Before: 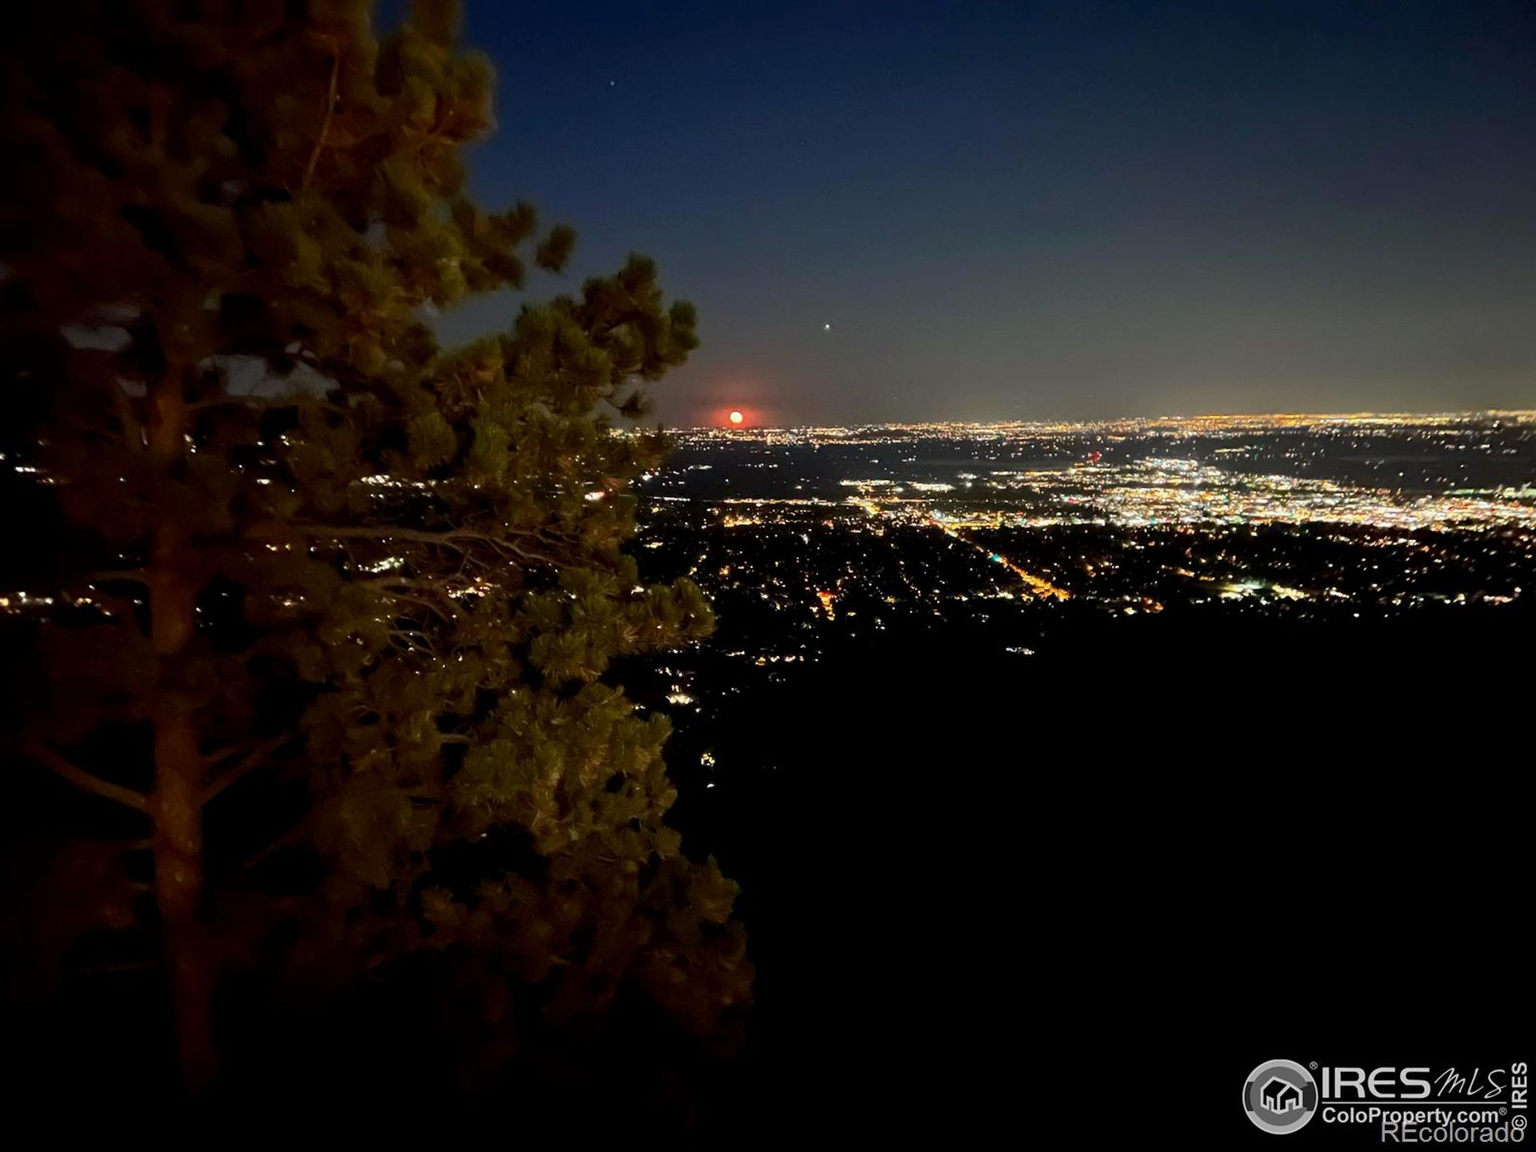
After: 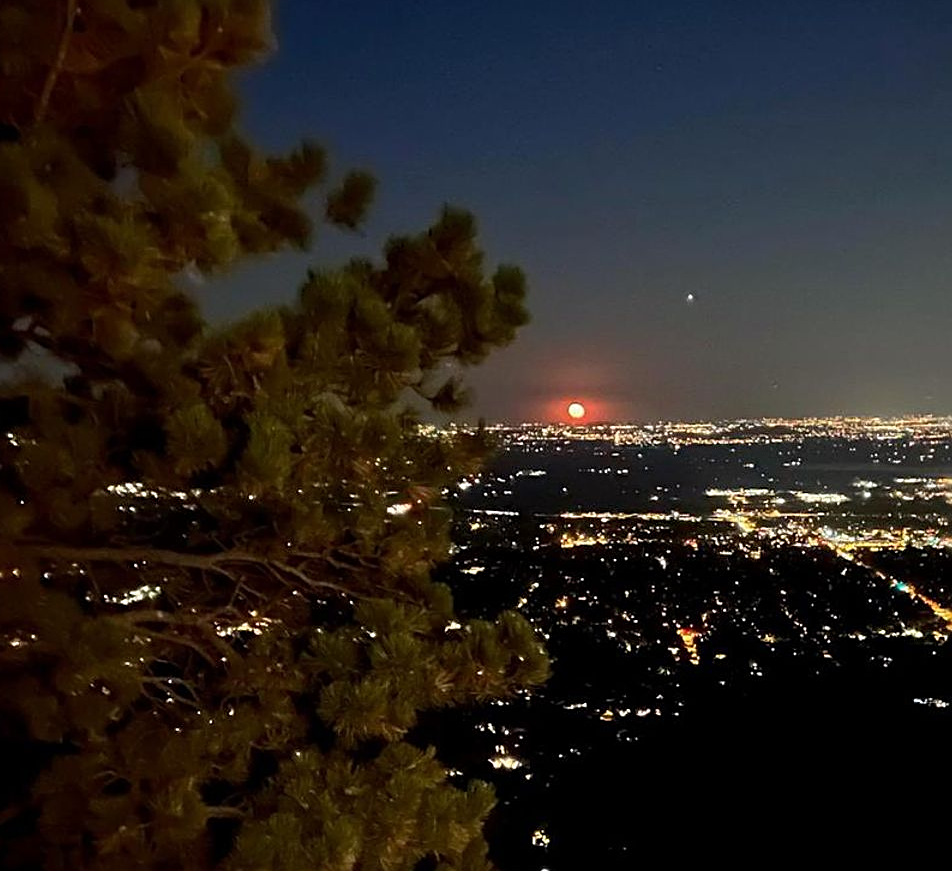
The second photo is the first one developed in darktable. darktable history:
sharpen: amount 0.494
crop: left 17.923%, top 7.731%, right 32.466%, bottom 31.766%
